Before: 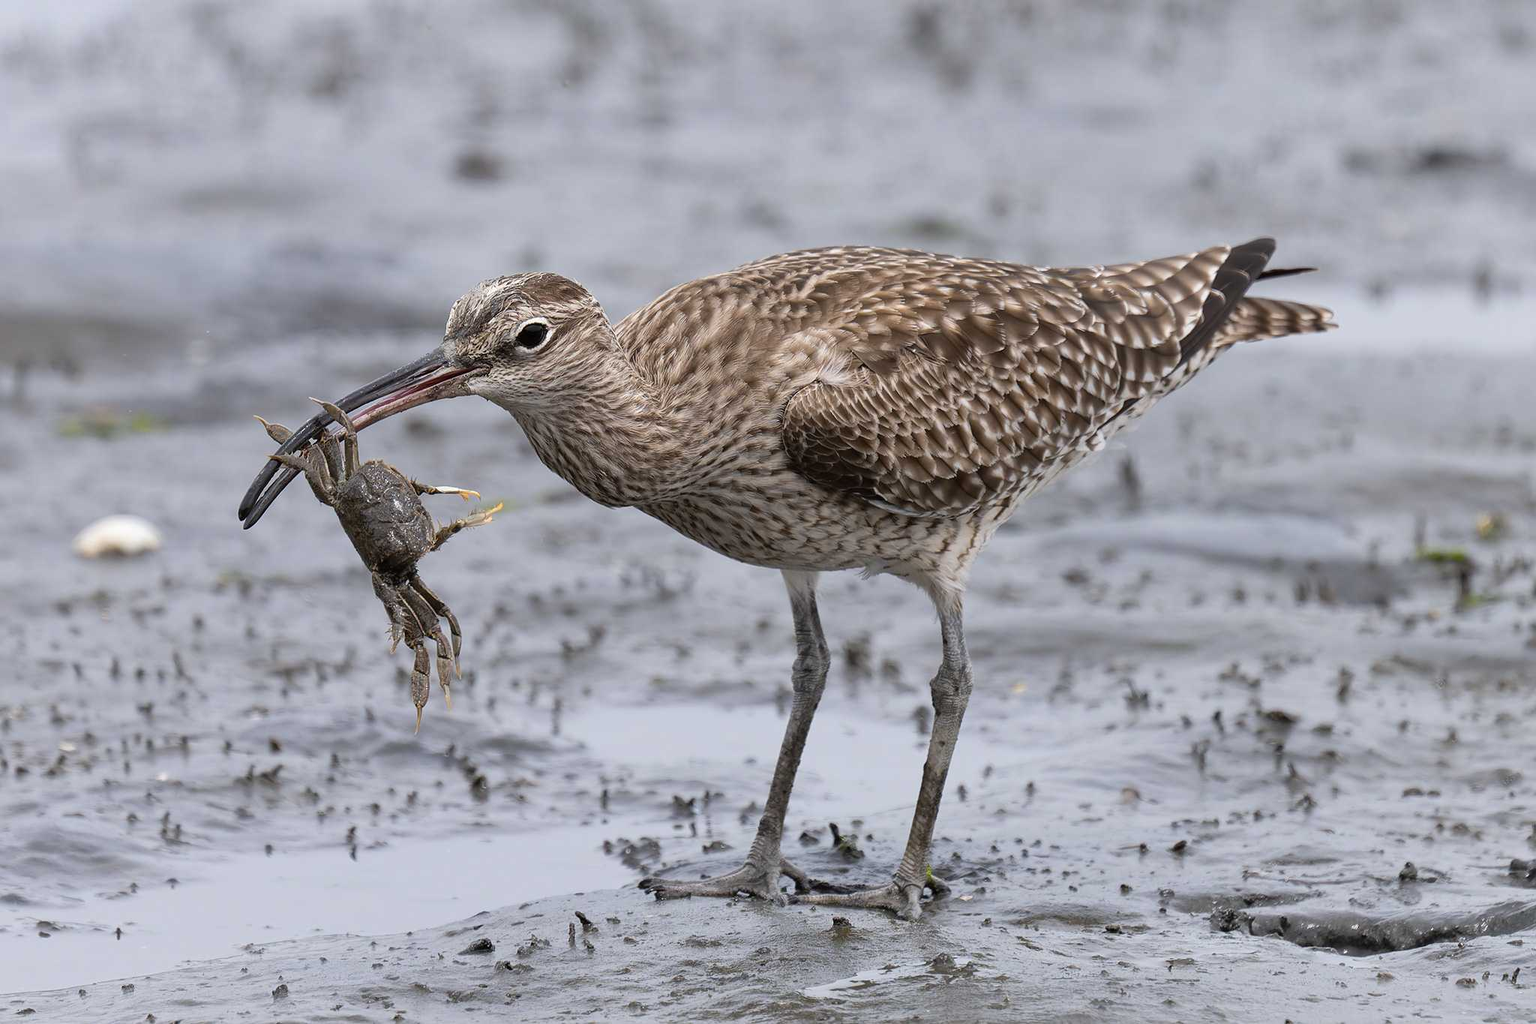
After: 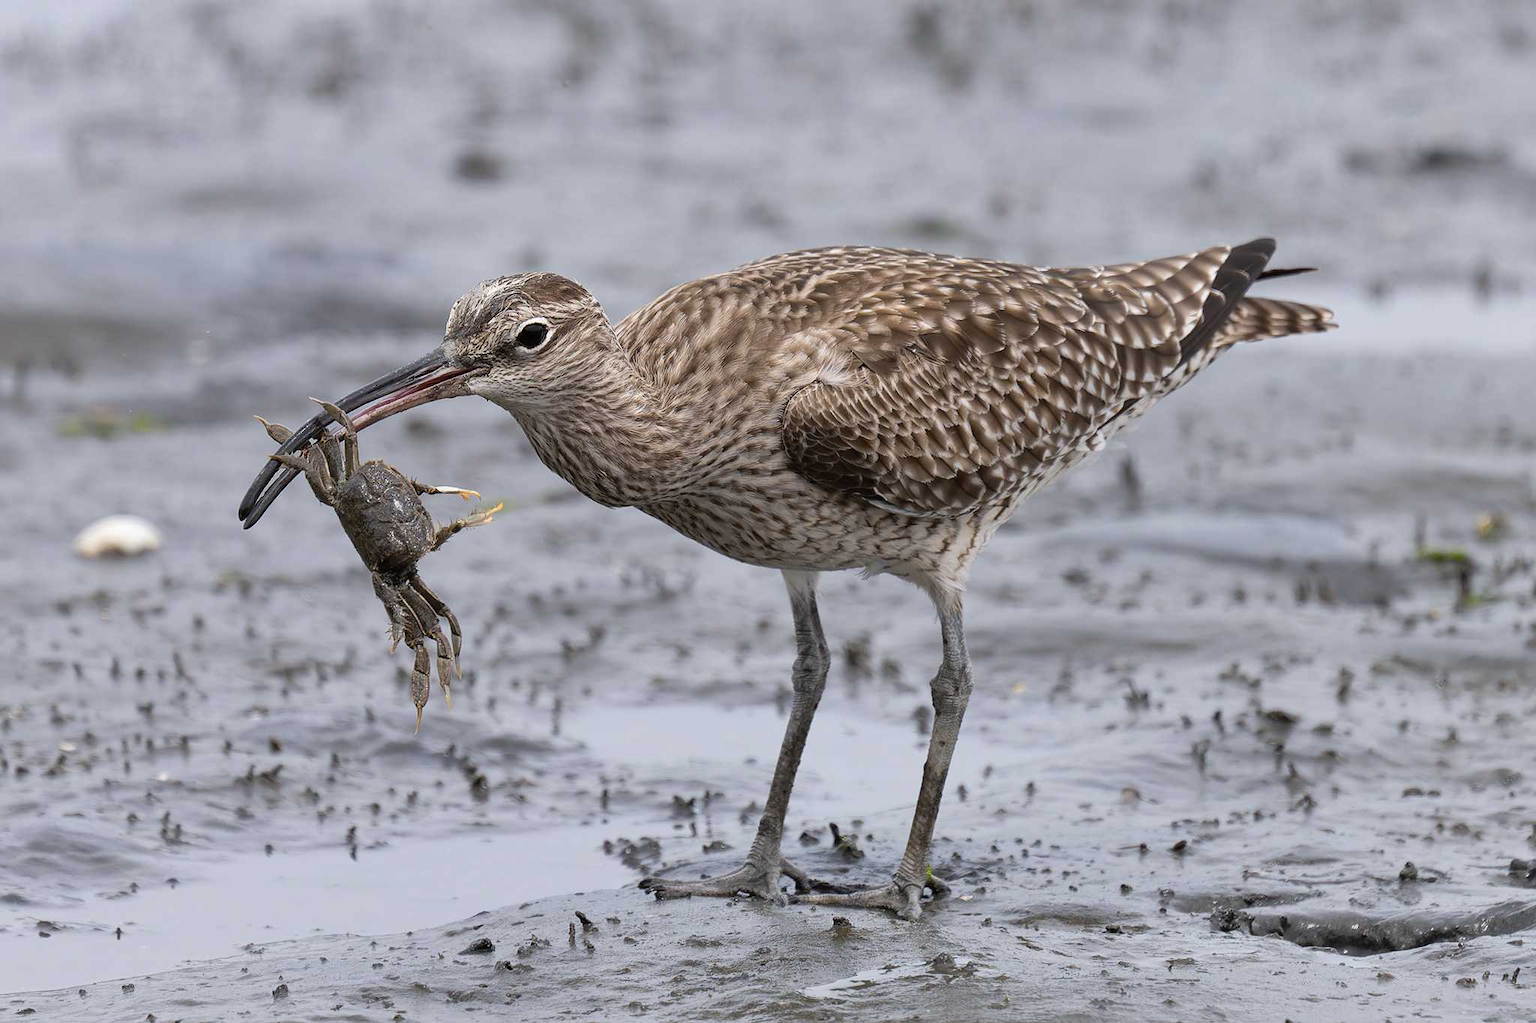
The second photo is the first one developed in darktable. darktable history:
shadows and highlights: radius 125.26, shadows 30.47, highlights -30.85, low approximation 0.01, soften with gaussian
